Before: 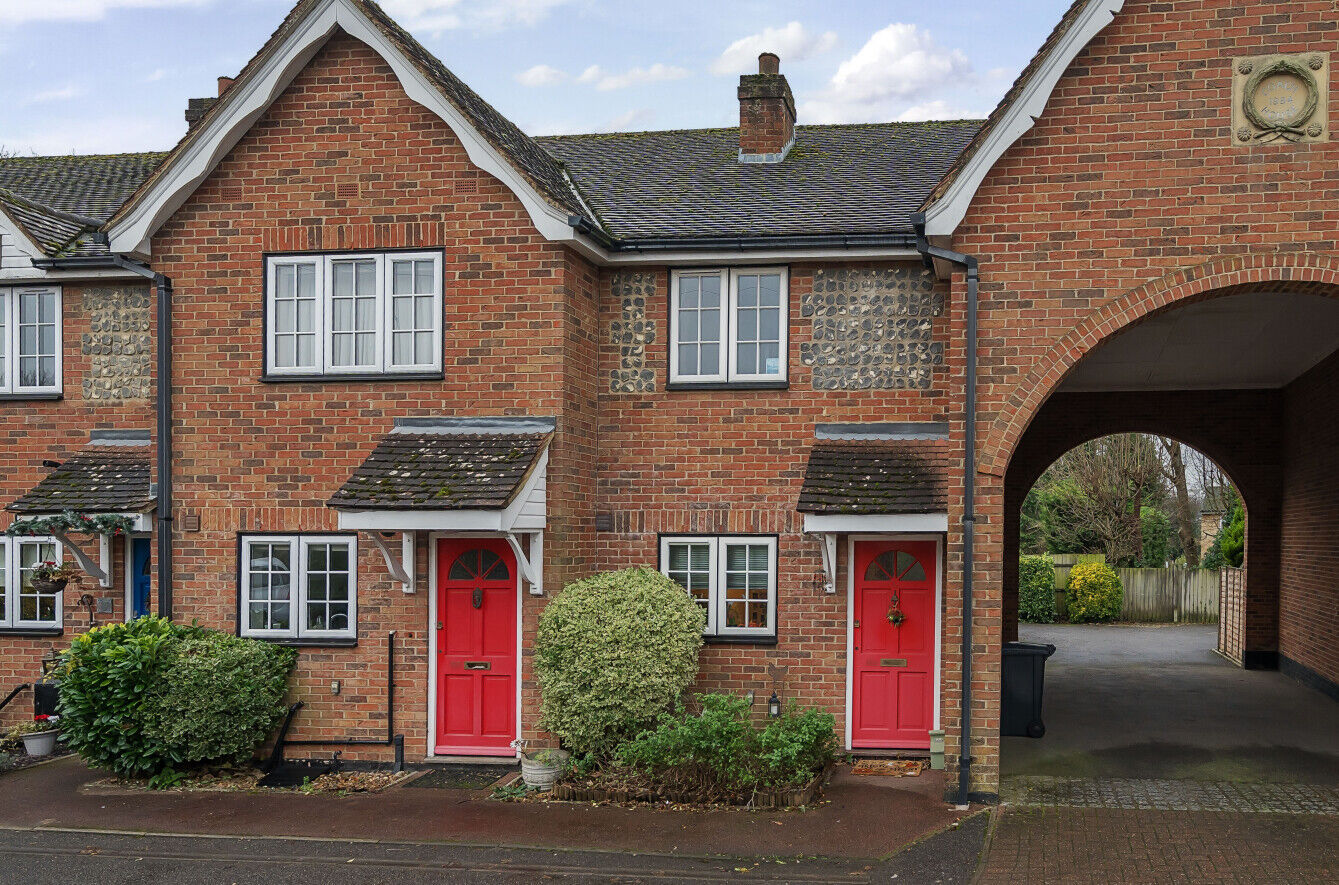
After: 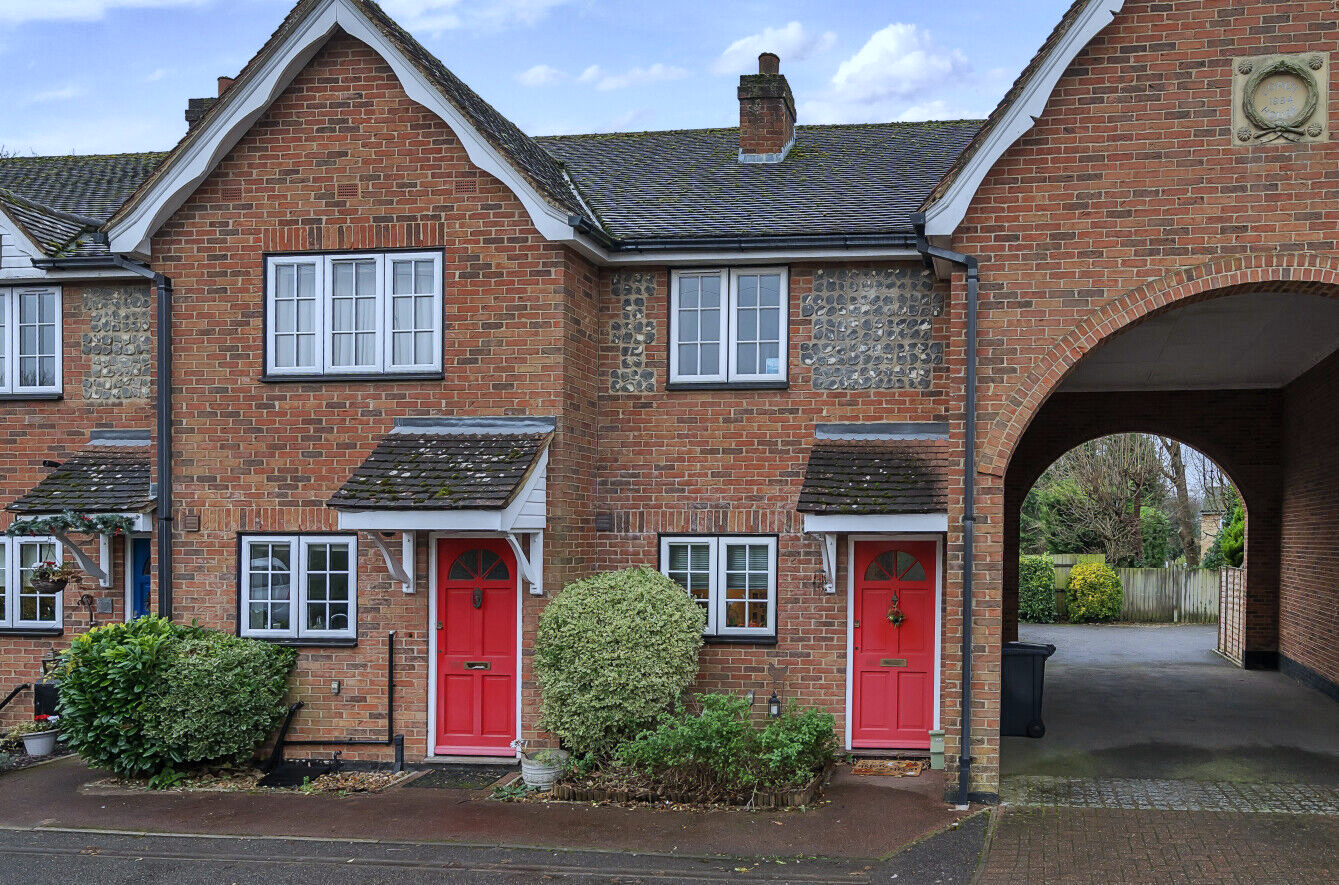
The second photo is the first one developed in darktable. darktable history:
tone equalizer: on, module defaults
white balance: red 0.931, blue 1.11
shadows and highlights: low approximation 0.01, soften with gaussian
